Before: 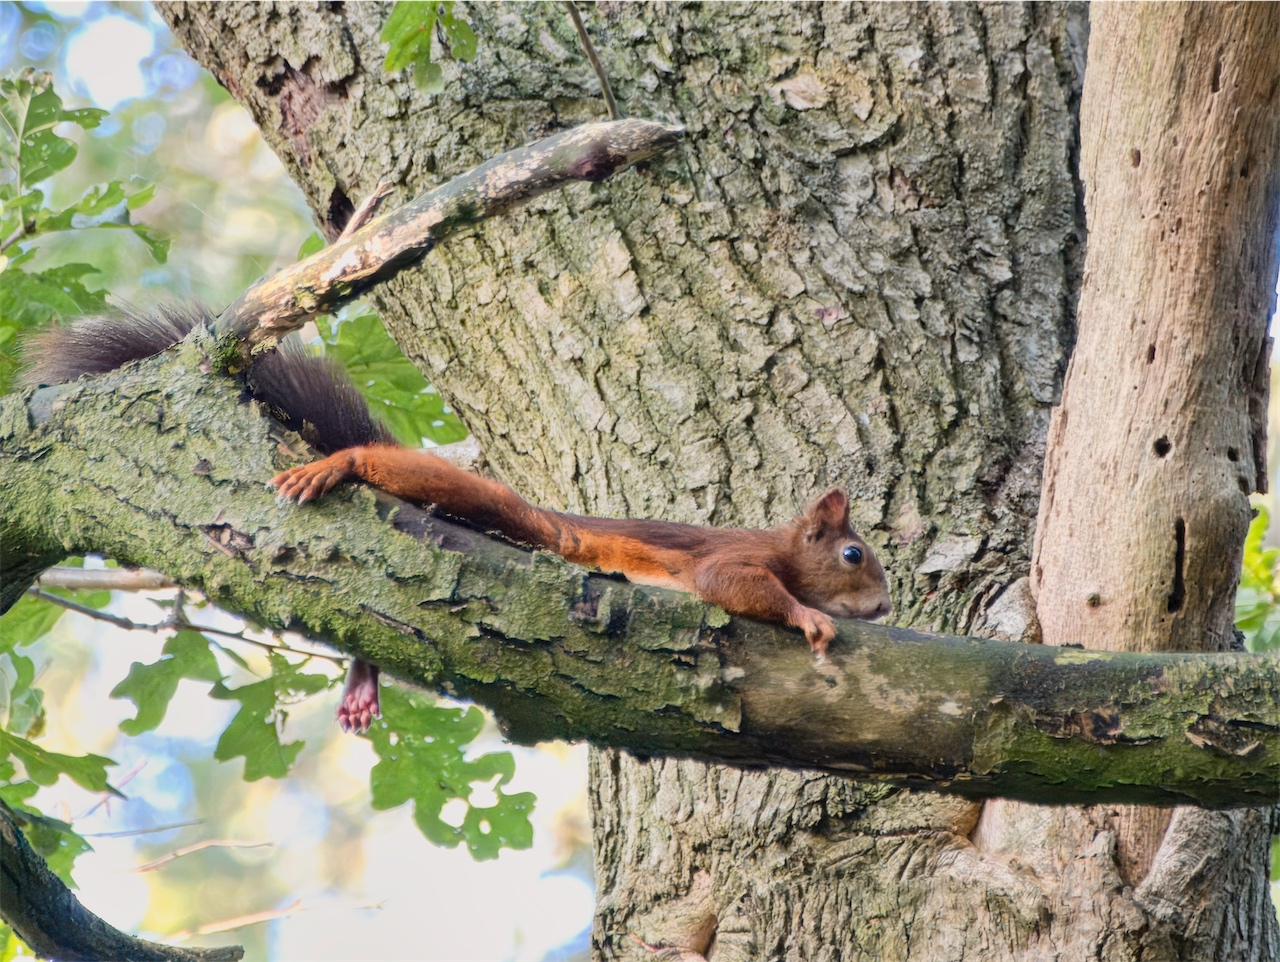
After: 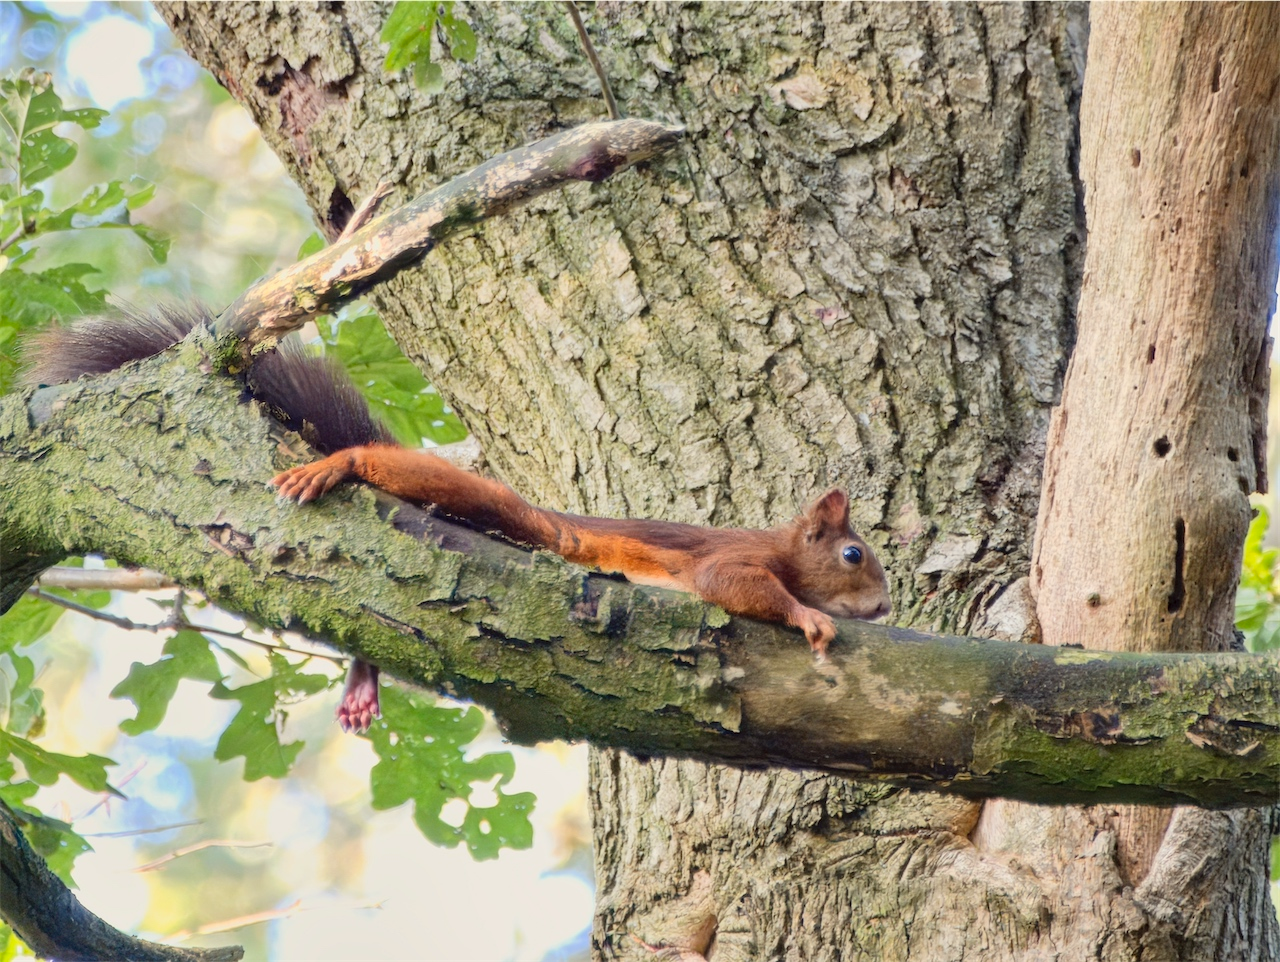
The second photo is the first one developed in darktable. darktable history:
levels: levels [0, 0.478, 1]
color correction: highlights a* -1.08, highlights b* 4.61, shadows a* 3.51
